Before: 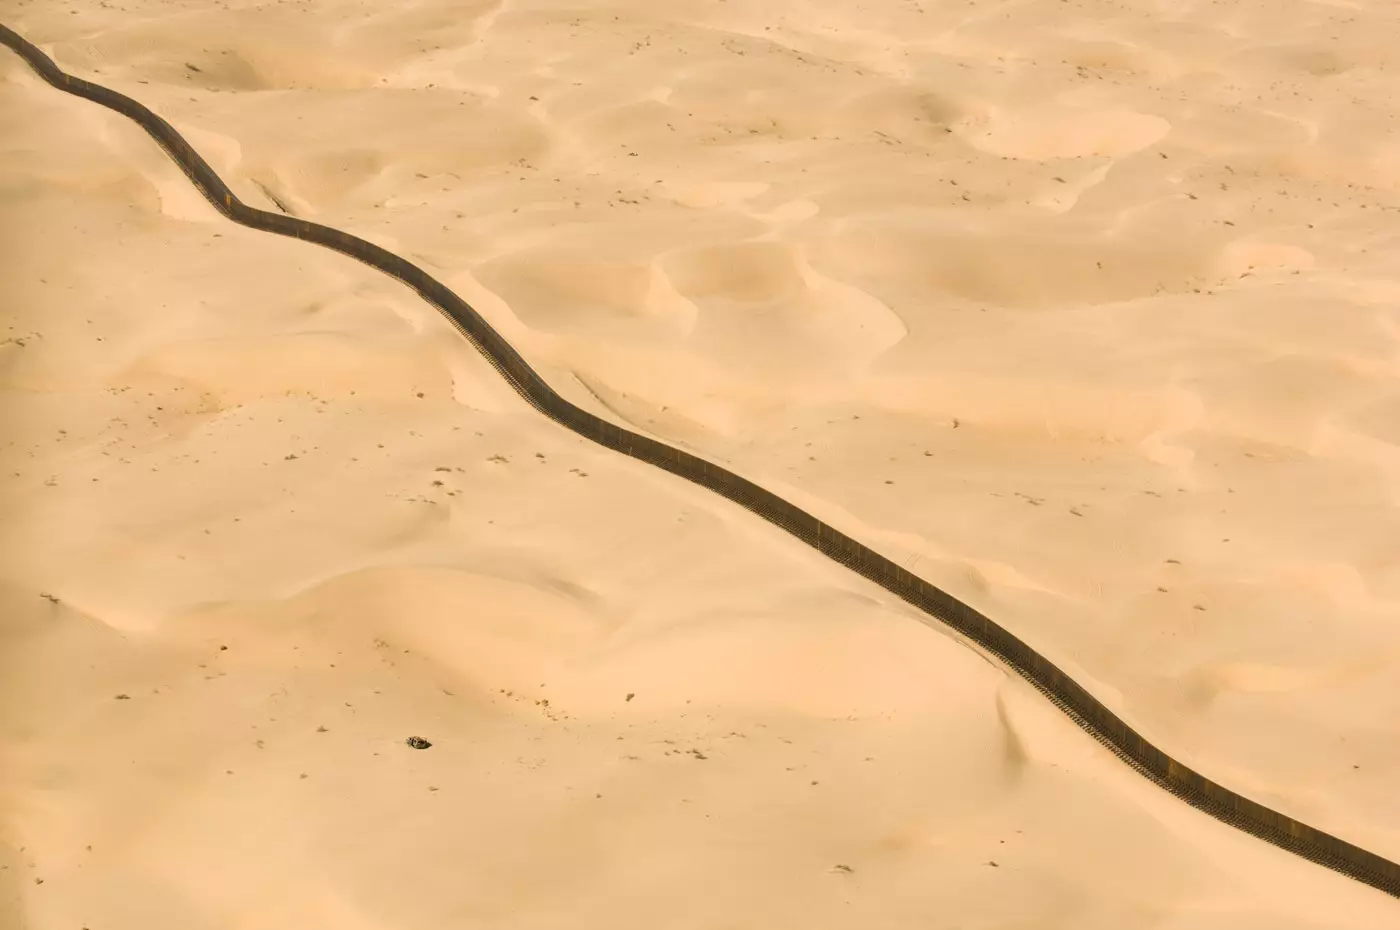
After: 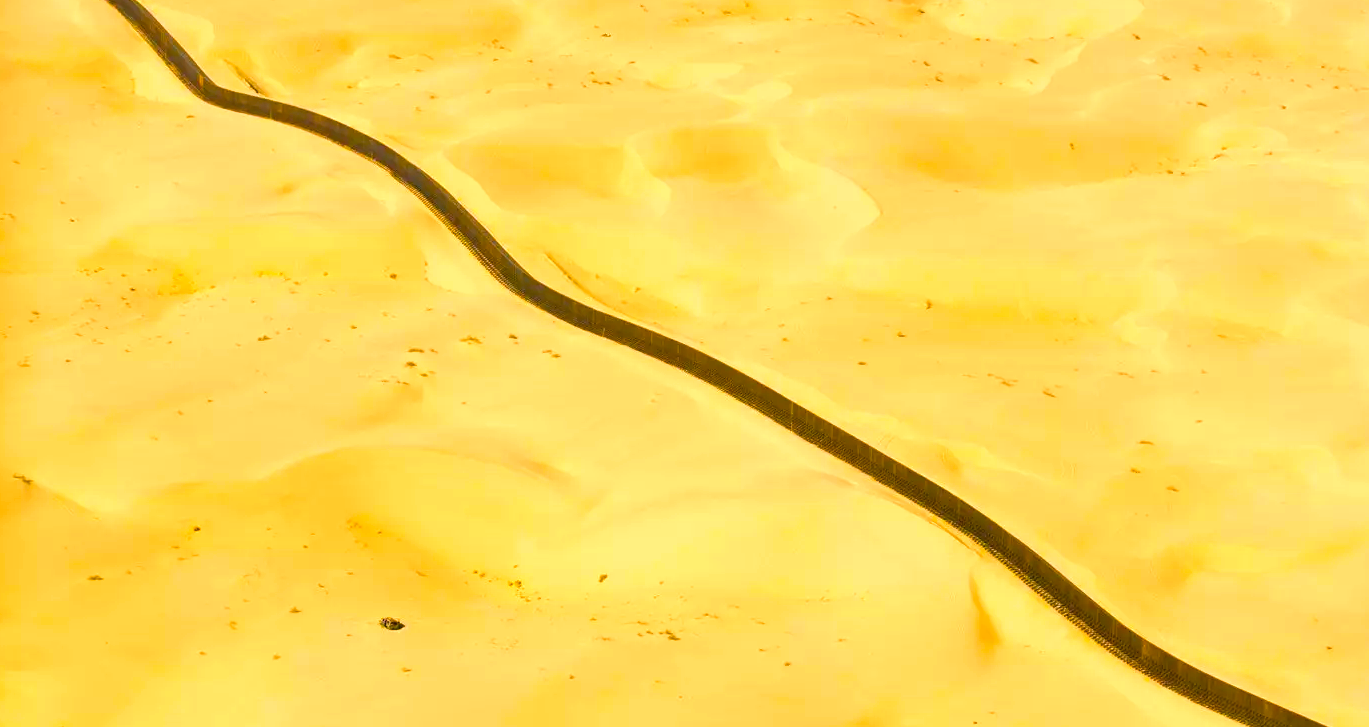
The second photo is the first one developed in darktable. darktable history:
exposure: exposure 0.586 EV, compensate highlight preservation false
crop and rotate: left 1.946%, top 12.896%, right 0.226%, bottom 8.831%
color balance rgb: shadows lift › chroma 1.563%, shadows lift › hue 260.87°, linear chroma grading › shadows 9.841%, linear chroma grading › highlights 10.564%, linear chroma grading › global chroma 15.151%, linear chroma grading › mid-tones 14.926%, perceptual saturation grading › global saturation 29.774%, global vibrance 20%
